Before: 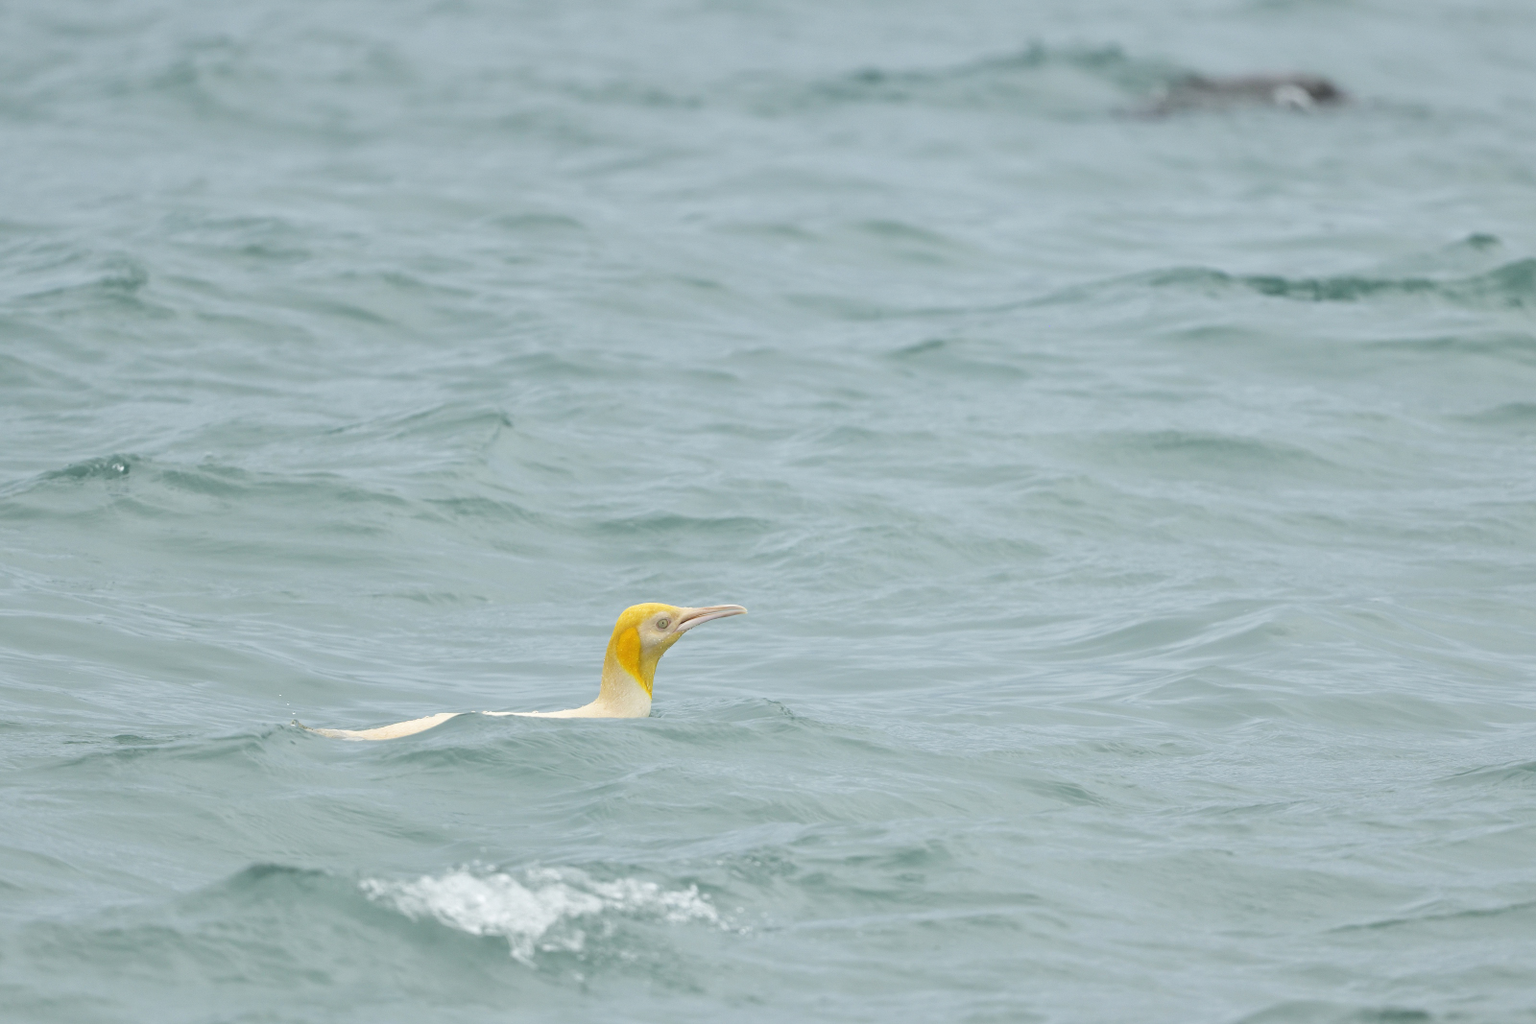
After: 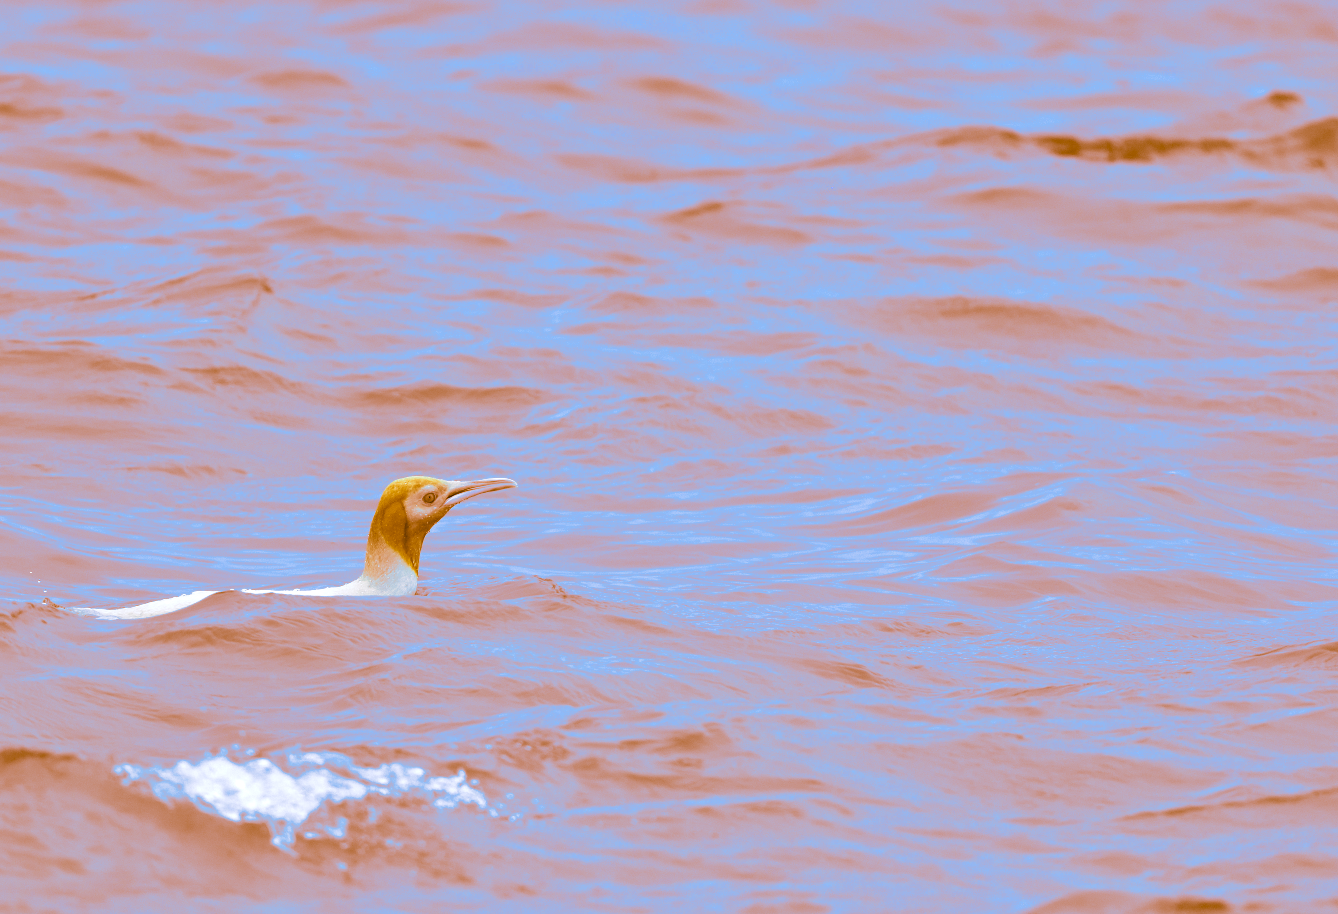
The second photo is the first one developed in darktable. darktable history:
color balance rgb: shadows lift › luminance -28.76%, shadows lift › chroma 10%, shadows lift › hue 230°, power › chroma 0.5%, power › hue 215°, highlights gain › luminance 7.14%, highlights gain › chroma 1%, highlights gain › hue 50°, global offset › luminance -0.29%, global offset › hue 260°, perceptual saturation grading › global saturation 20%, perceptual saturation grading › highlights -13.92%, perceptual saturation grading › shadows 50%
split-toning: shadows › hue 26°, shadows › saturation 0.92, highlights › hue 40°, highlights › saturation 0.92, balance -63, compress 0%
crop: left 16.315%, top 14.246%
shadows and highlights: soften with gaussian
white balance: red 0.871, blue 1.249
